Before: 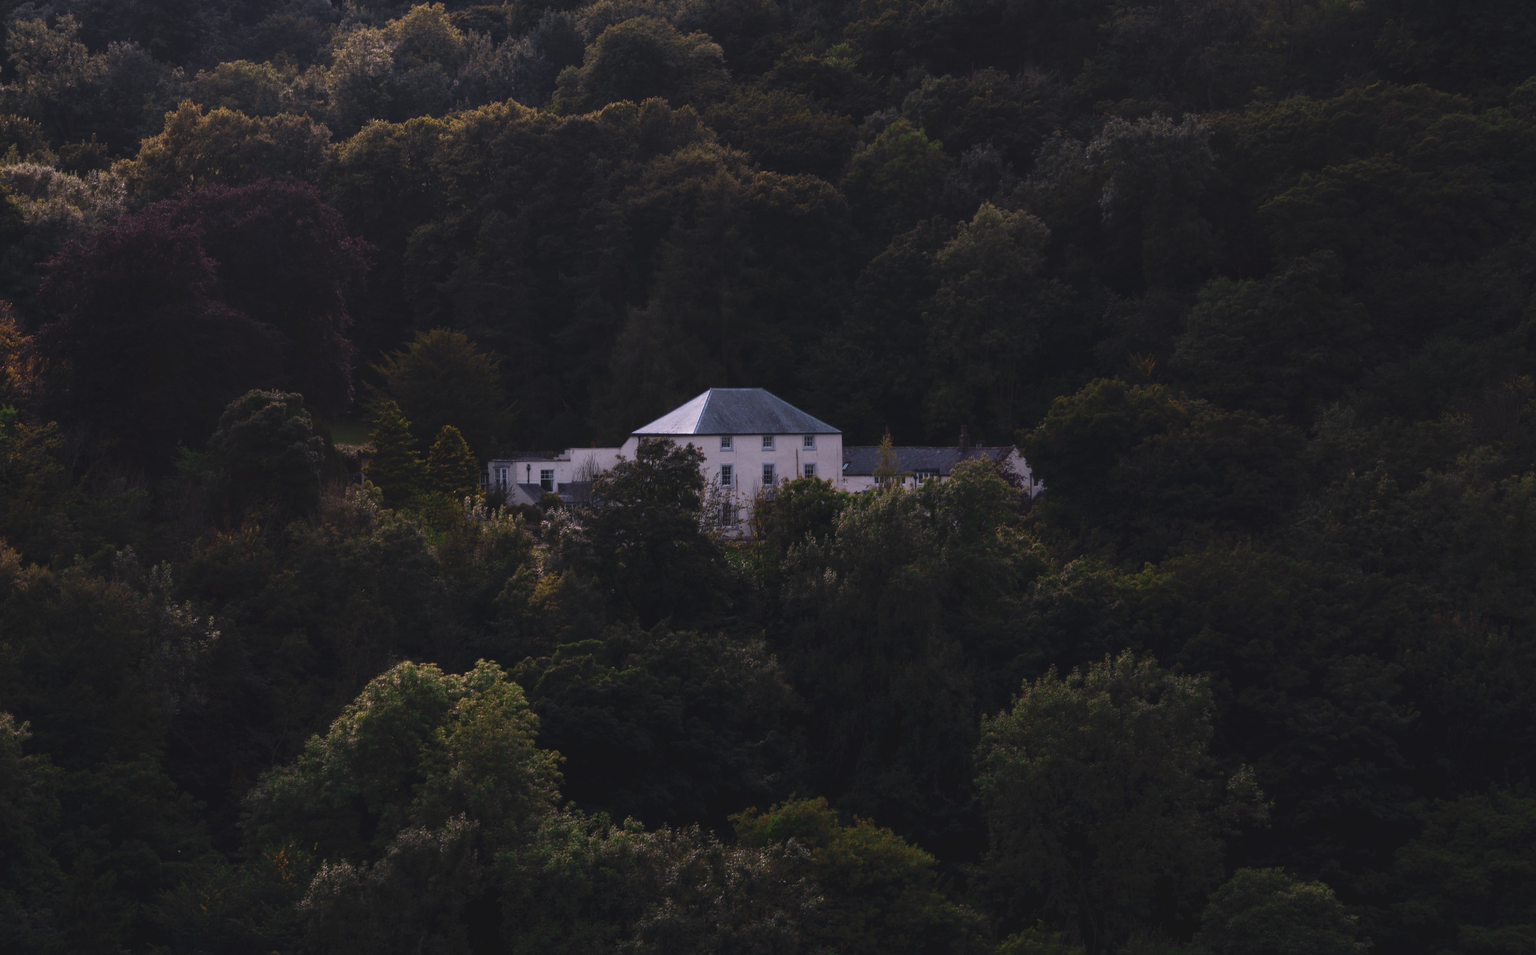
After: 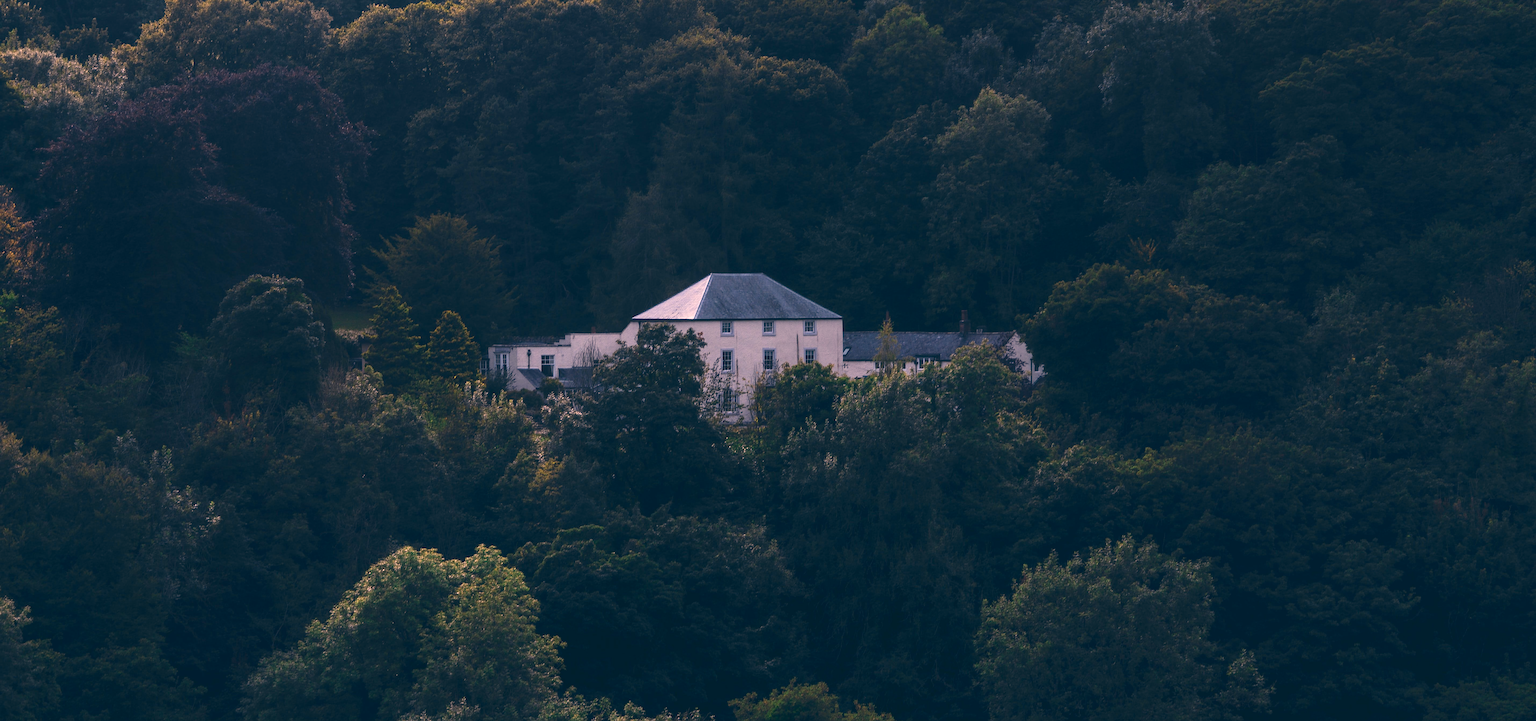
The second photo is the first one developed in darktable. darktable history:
local contrast: detail 118%
sharpen: on, module defaults
exposure: black level correction 0, exposure 0.499 EV, compensate highlight preservation false
crop and rotate: top 12.117%, bottom 12.36%
color correction: highlights a* 10.33, highlights b* 14.52, shadows a* -9.7, shadows b* -15.11
